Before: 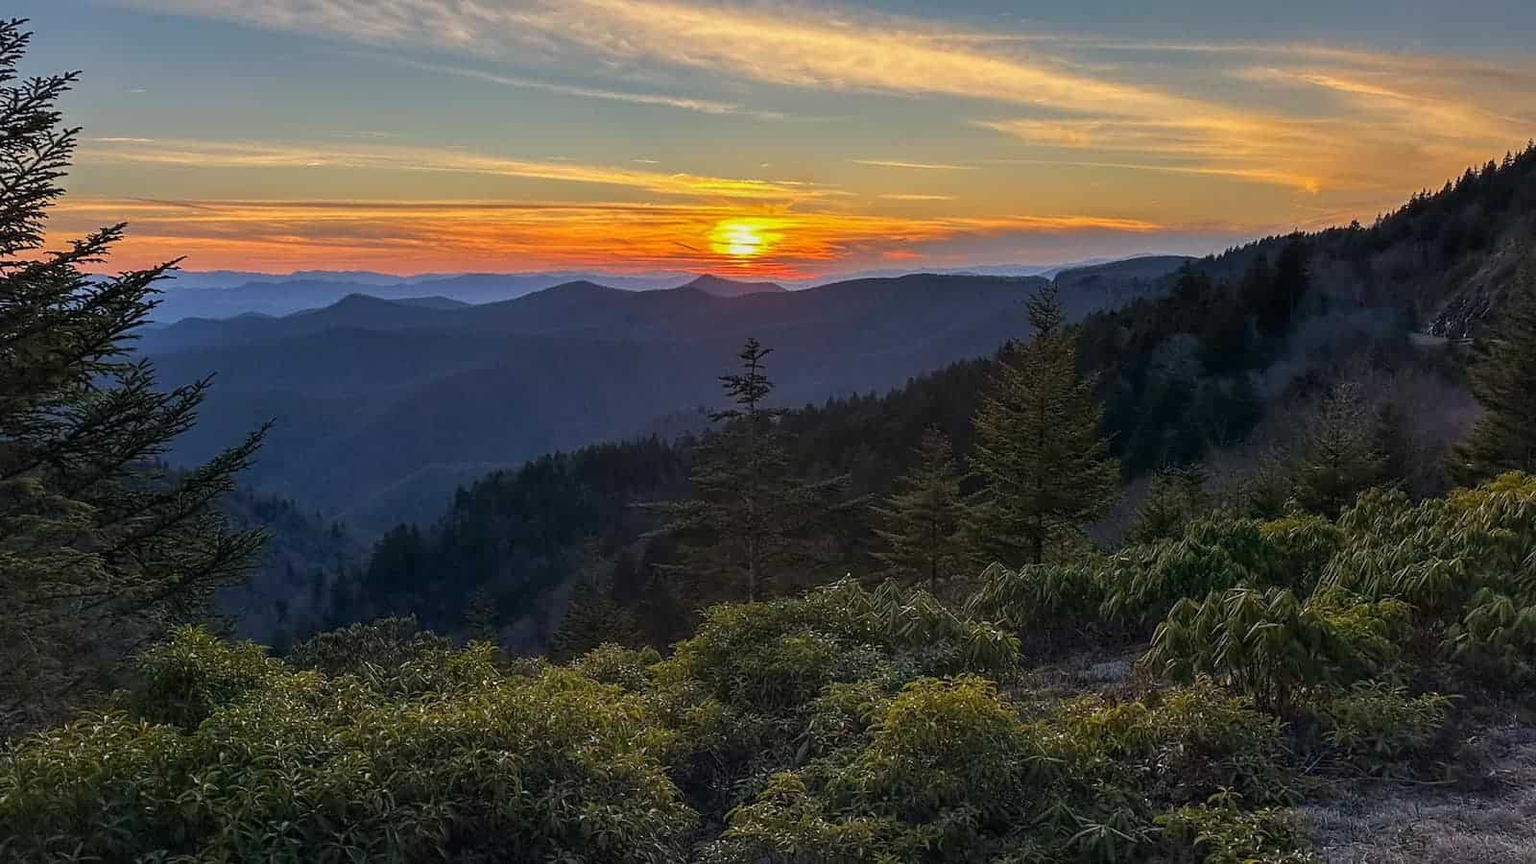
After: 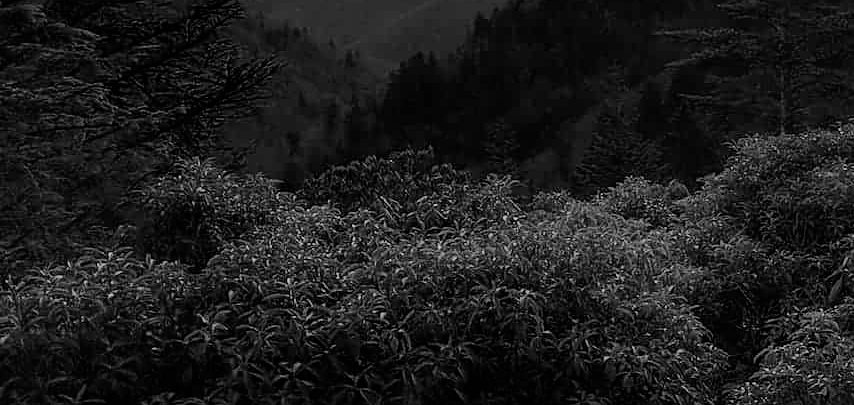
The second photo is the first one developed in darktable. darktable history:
crop and rotate: top 54.778%, right 46.61%, bottom 0.159%
monochrome: a 73.58, b 64.21
sharpen: amount 0.2
filmic rgb: black relative exposure -7.65 EV, white relative exposure 4.56 EV, hardness 3.61, contrast 1.05
